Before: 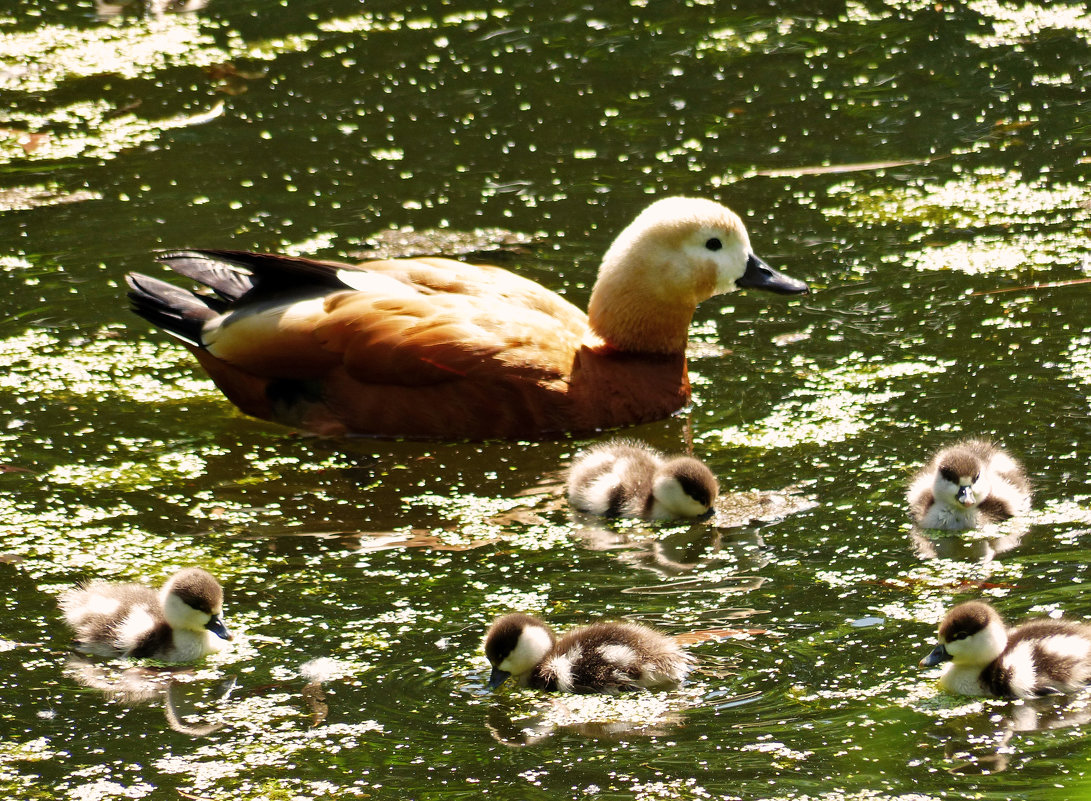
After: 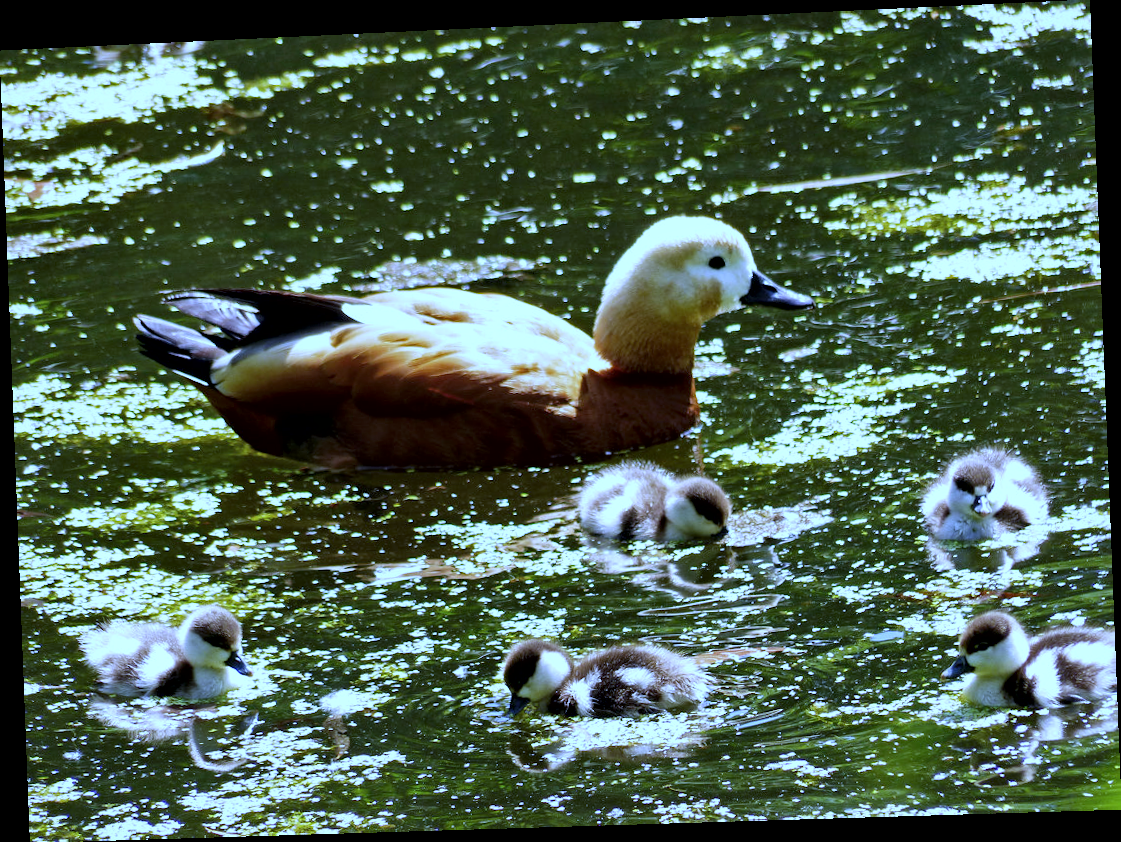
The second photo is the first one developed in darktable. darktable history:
local contrast: mode bilateral grid, contrast 25, coarseness 60, detail 151%, midtone range 0.2
white balance: red 0.766, blue 1.537
rotate and perspective: rotation -2.22°, lens shift (horizontal) -0.022, automatic cropping off
